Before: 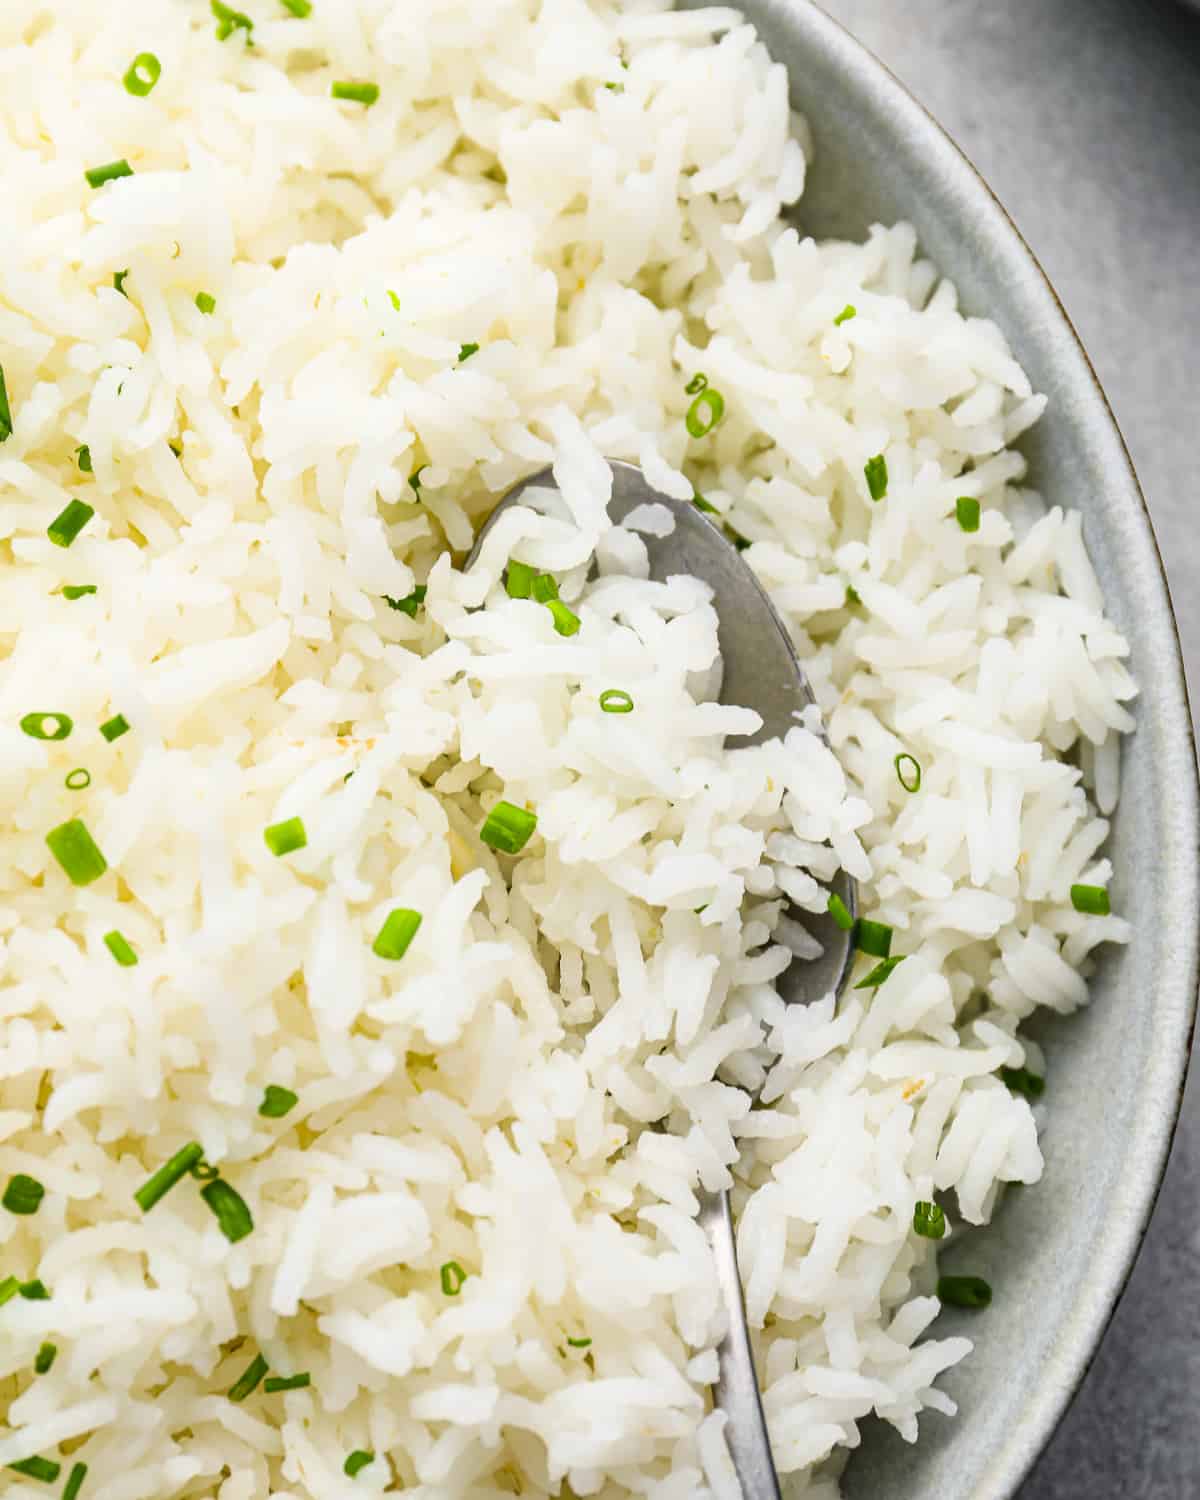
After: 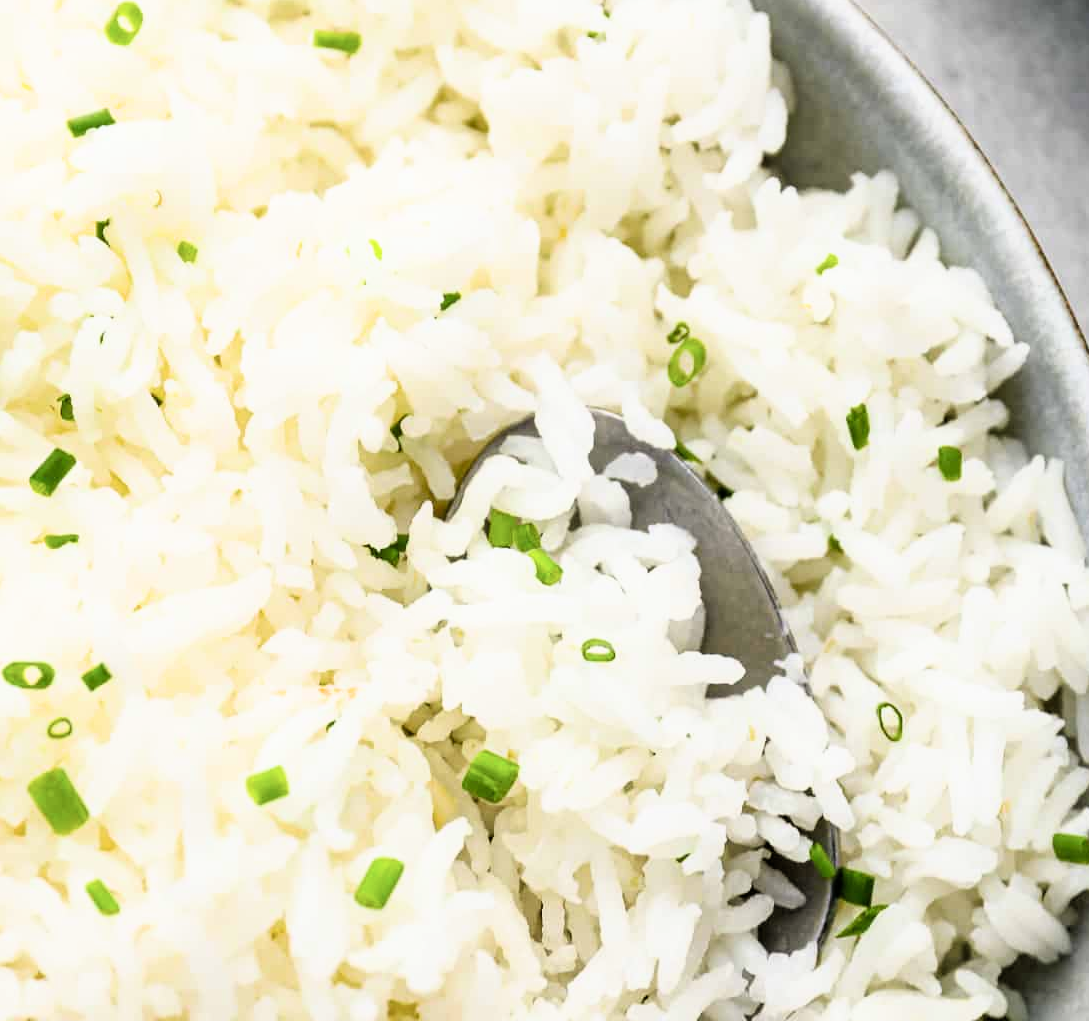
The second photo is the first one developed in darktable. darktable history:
crop: left 1.512%, top 3.449%, right 7.71%, bottom 28.483%
filmic rgb: black relative exposure -8.67 EV, white relative exposure 2.69 EV, target black luminance 0%, target white luminance 99.899%, hardness 6.26, latitude 74.84%, contrast 1.32, highlights saturation mix -5.68%
